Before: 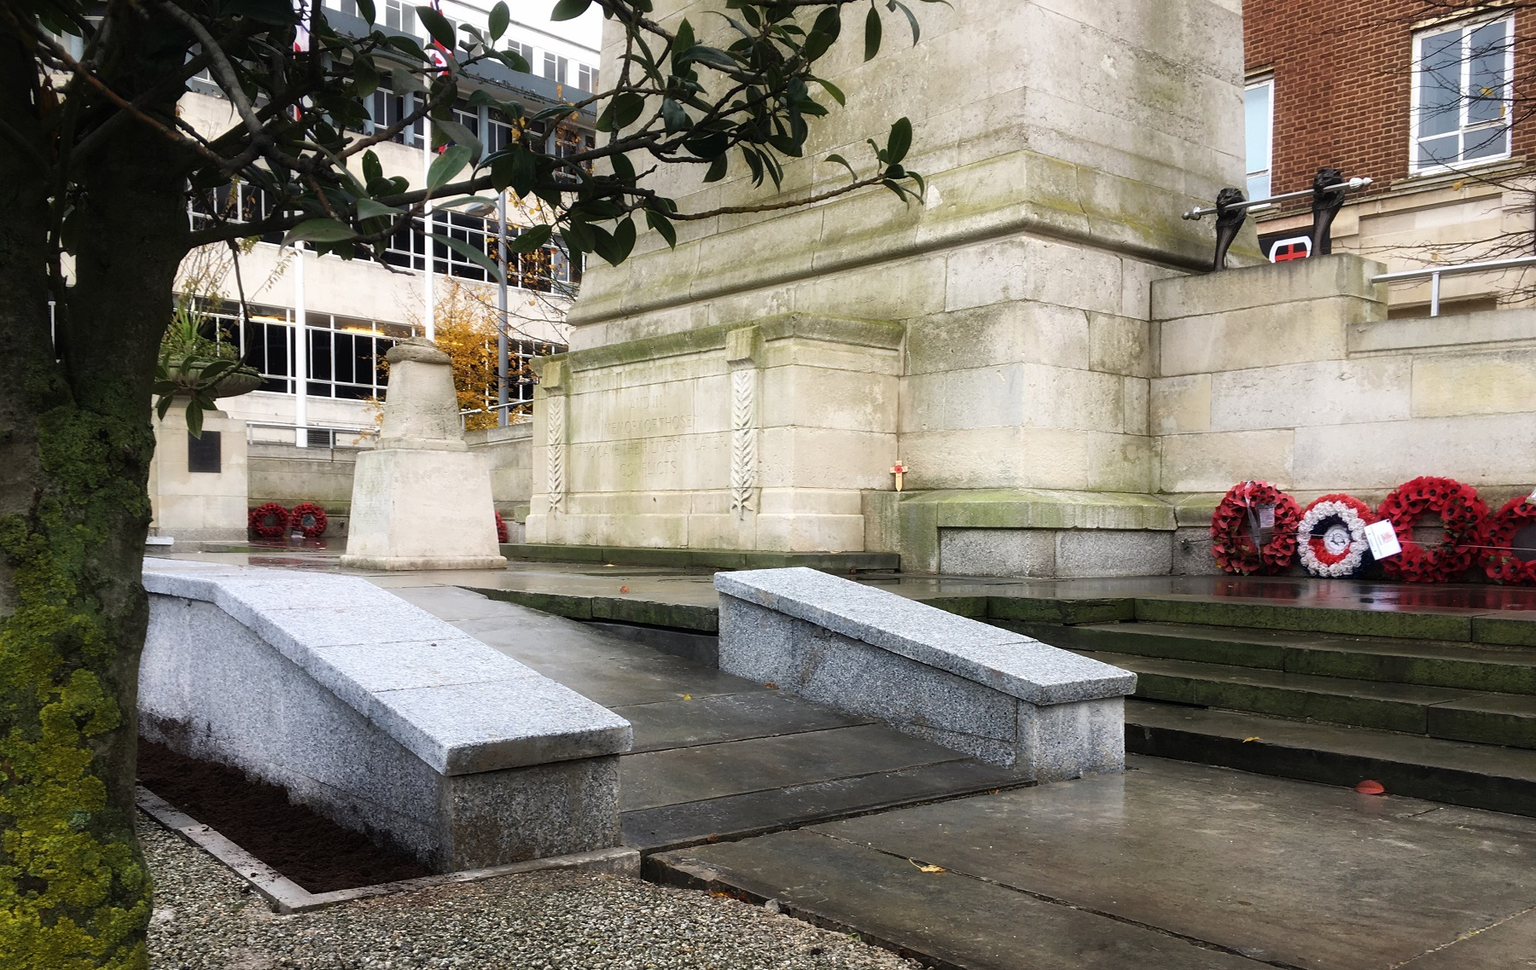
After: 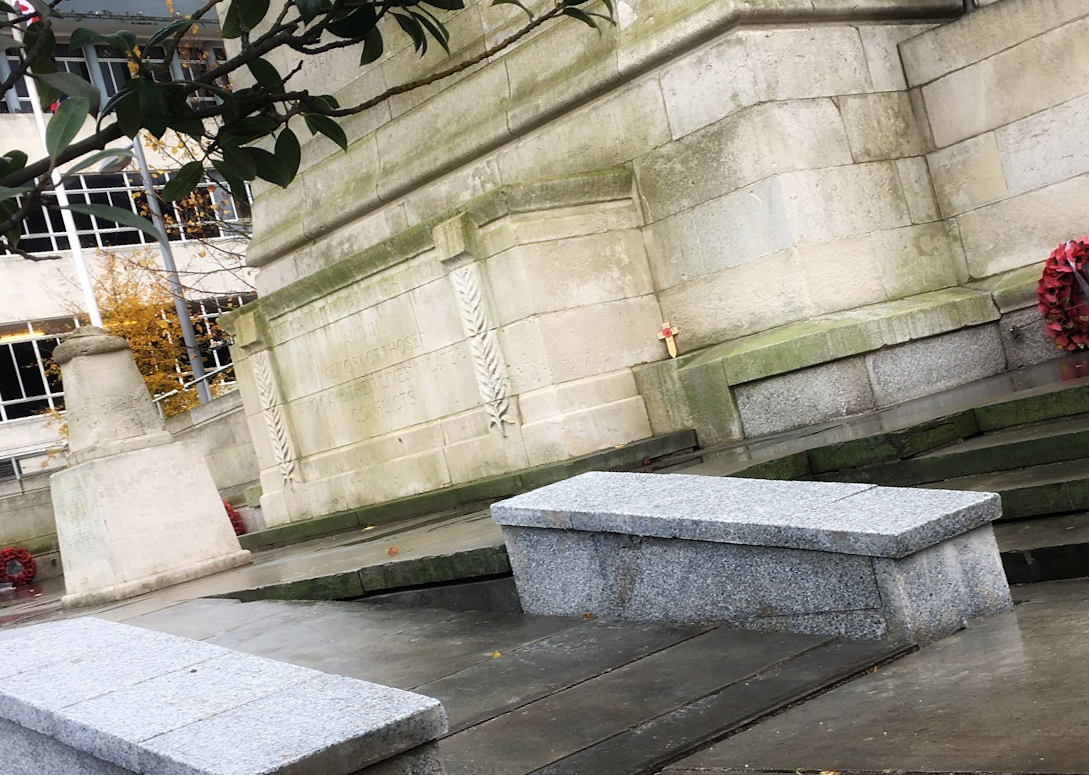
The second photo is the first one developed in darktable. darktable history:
crop and rotate: left 17.732%, right 15.423%
rotate and perspective: rotation -14.8°, crop left 0.1, crop right 0.903, crop top 0.25, crop bottom 0.748
